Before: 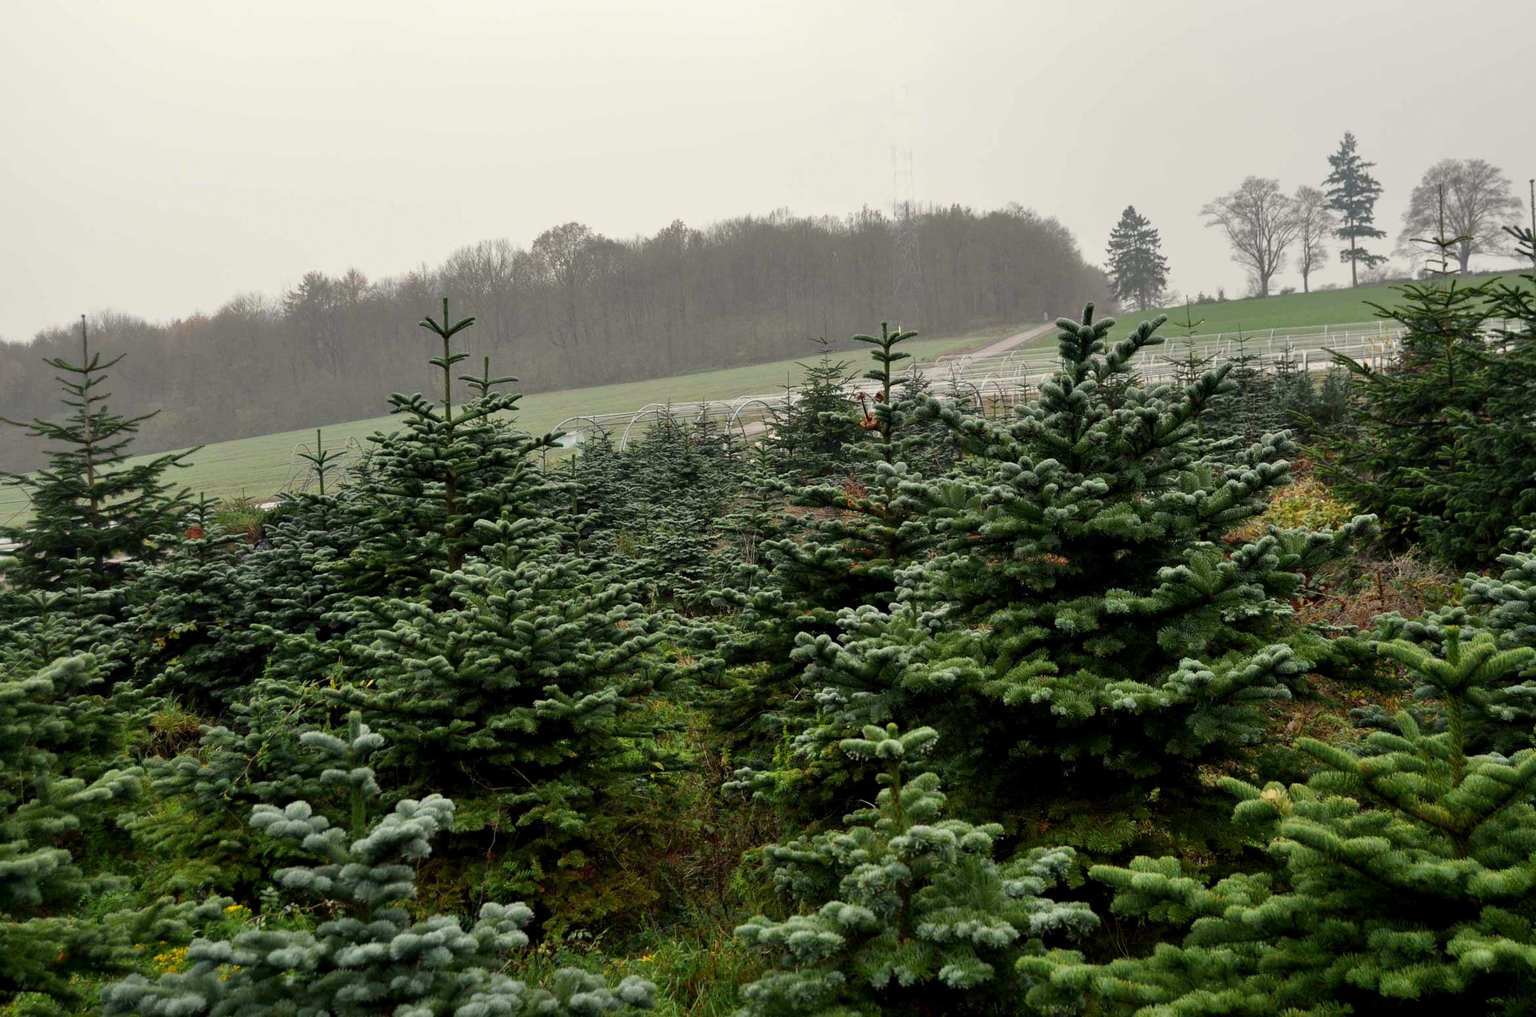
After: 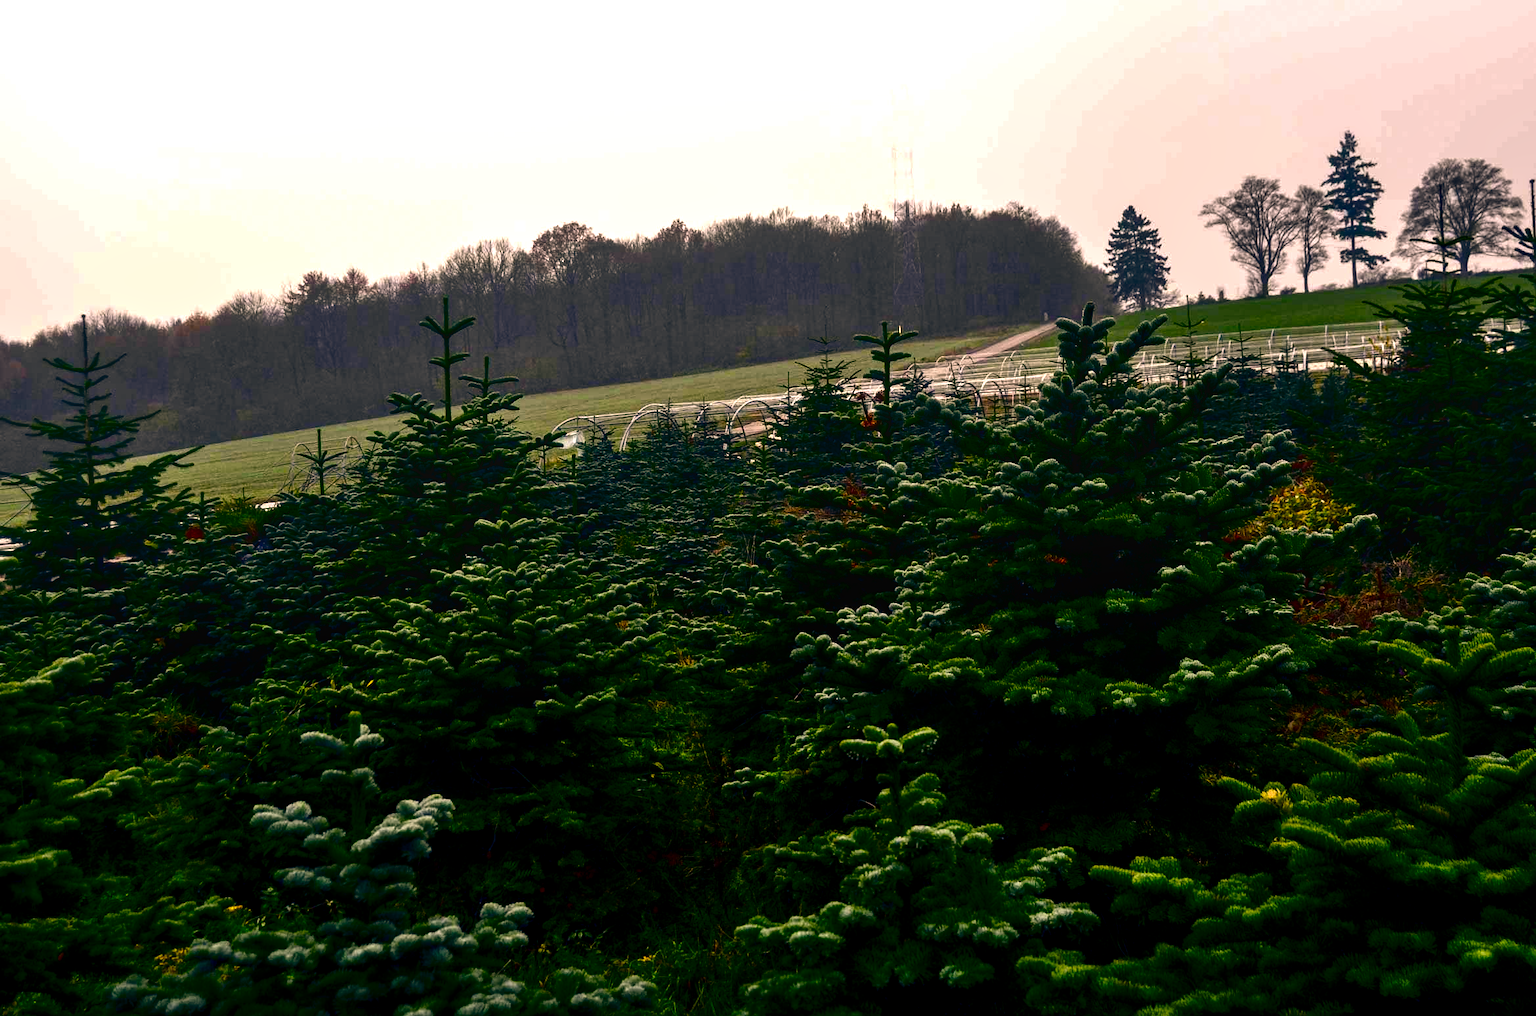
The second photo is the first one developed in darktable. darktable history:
local contrast: on, module defaults
color correction: highlights a* 14.63, highlights b* 4.79
color balance rgb: shadows lift › luminance -40.774%, shadows lift › chroma 13.935%, shadows lift › hue 260.65°, linear chroma grading › global chroma 24.908%, perceptual saturation grading › global saturation 23.588%, perceptual saturation grading › highlights -23.985%, perceptual saturation grading › mid-tones 23.704%, perceptual saturation grading › shadows 40.864%, perceptual brilliance grading › global brilliance 14.538%, perceptual brilliance grading › shadows -34.48%
contrast brightness saturation: contrast 0.094, brightness -0.596, saturation 0.174
